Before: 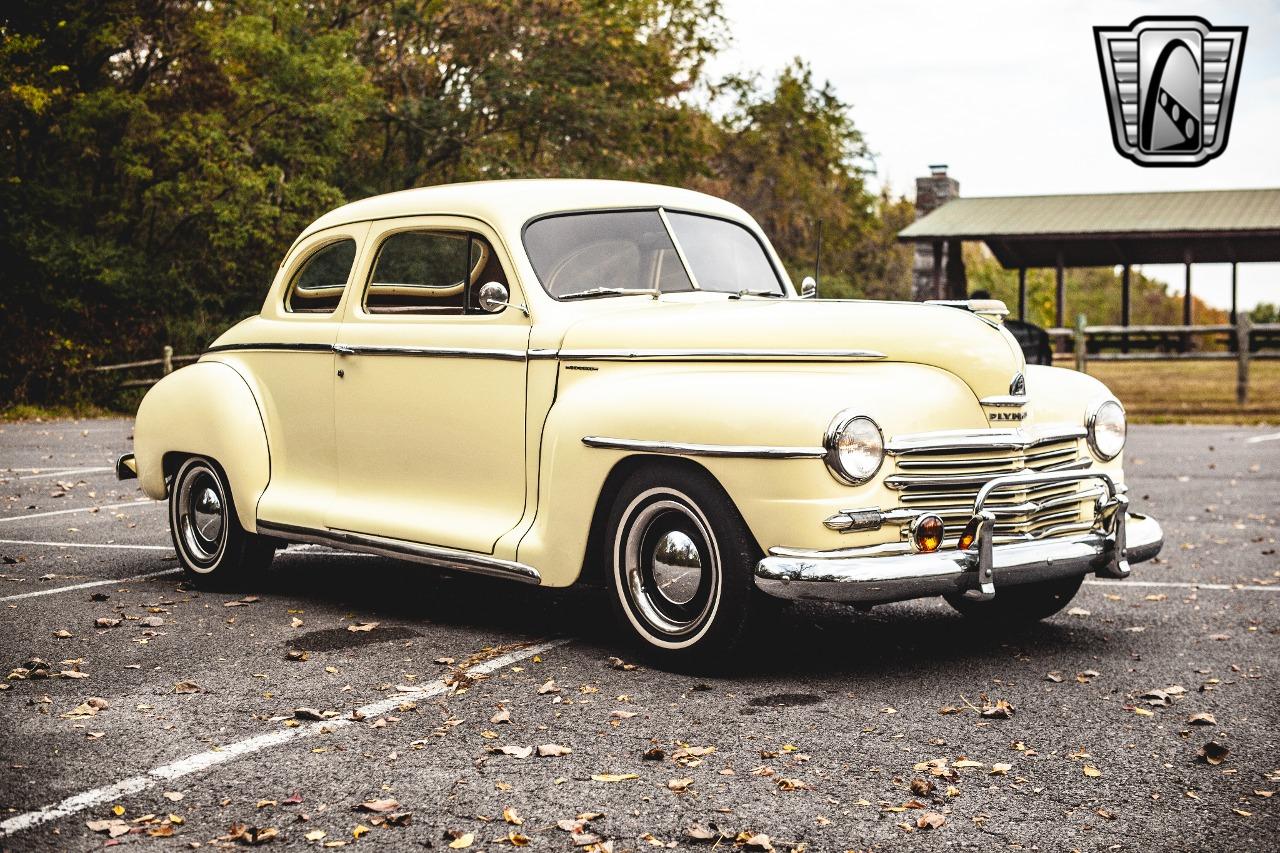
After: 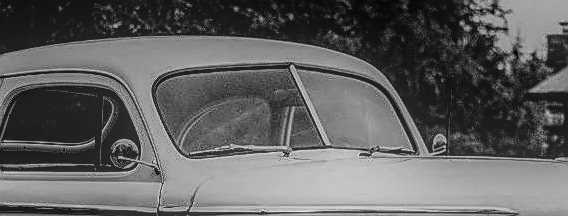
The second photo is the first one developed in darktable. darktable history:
filmic rgb: black relative exposure -5.08 EV, white relative exposure 3.52 EV, hardness 3.17, contrast 1.385, highlights saturation mix -49.35%, color science v6 (2022)
contrast brightness saturation: contrast 0.018, brightness -0.998, saturation -0.981
local contrast: highlights 2%, shadows 4%, detail 199%, midtone range 0.251
crop: left 28.906%, top 16.813%, right 26.656%, bottom 57.848%
sharpen: radius 1.39, amount 1.232, threshold 0.611
